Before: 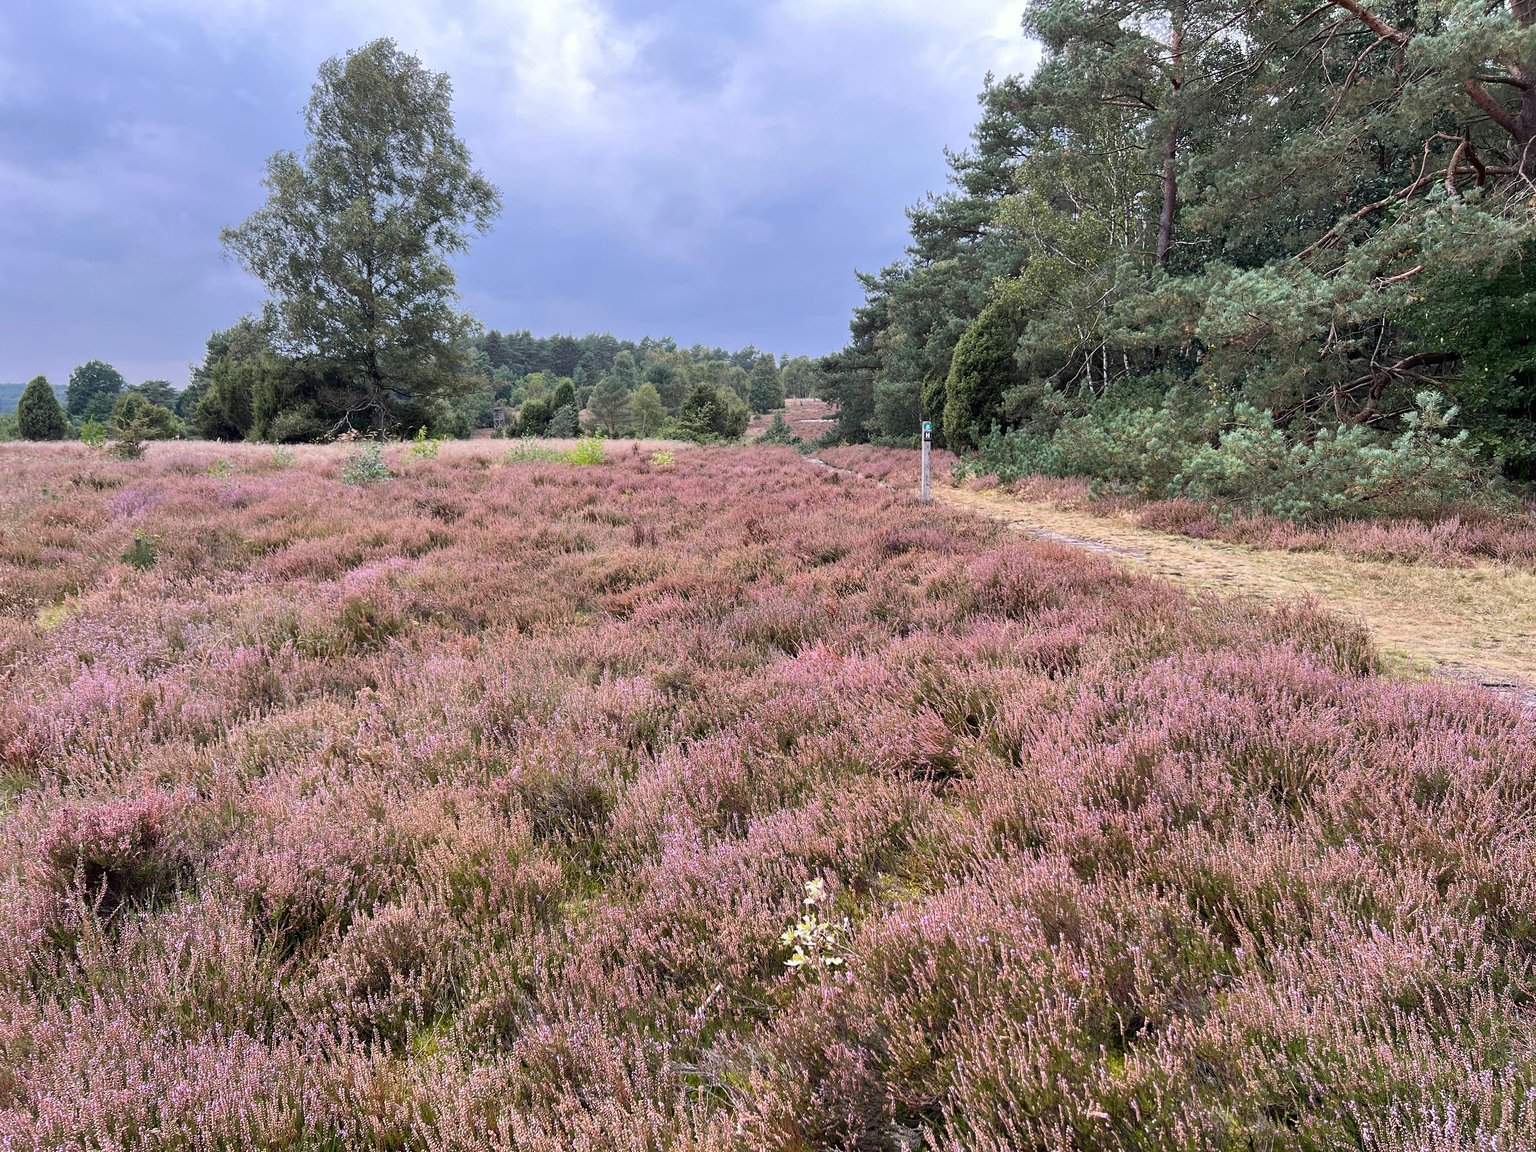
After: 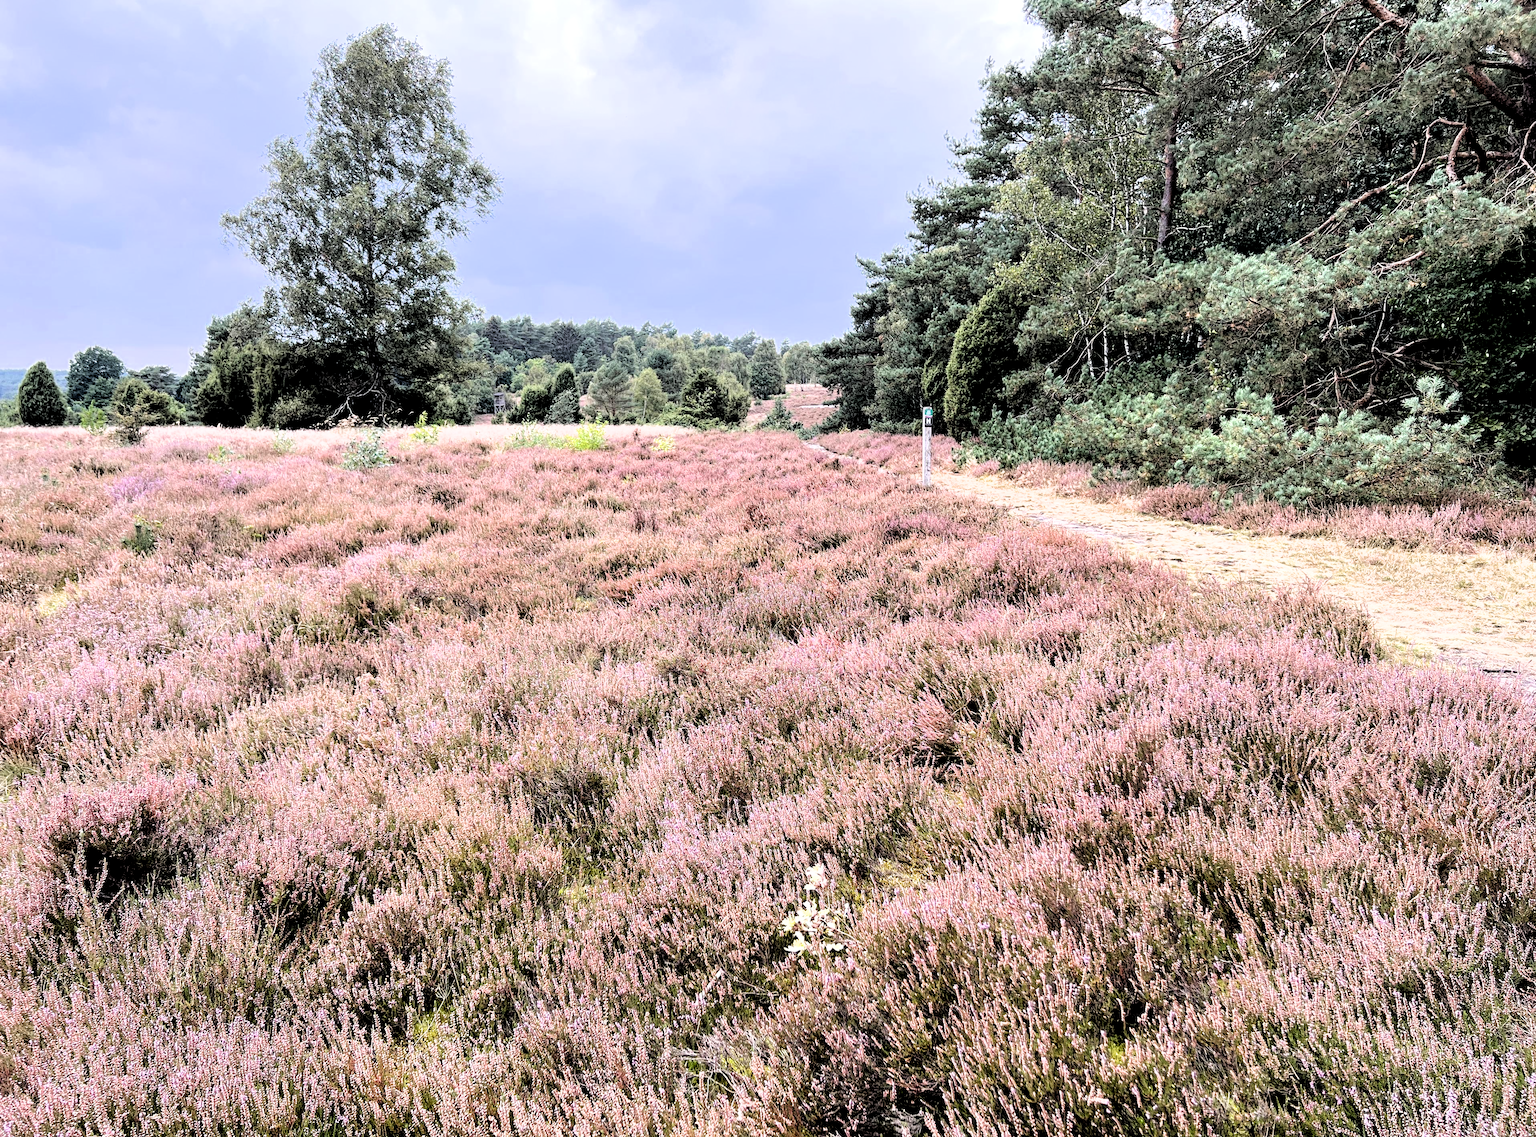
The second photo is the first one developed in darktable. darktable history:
local contrast: highlights 100%, shadows 98%, detail 120%, midtone range 0.2
exposure: black level correction 0, exposure 0.7 EV, compensate highlight preservation false
filmic rgb: middle gray luminance 13.81%, black relative exposure -2 EV, white relative exposure 3.12 EV, target black luminance 0%, hardness 1.8, latitude 59.15%, contrast 1.732, highlights saturation mix 5.42%, shadows ↔ highlights balance -37.09%
crop: top 1.289%, right 0.042%
